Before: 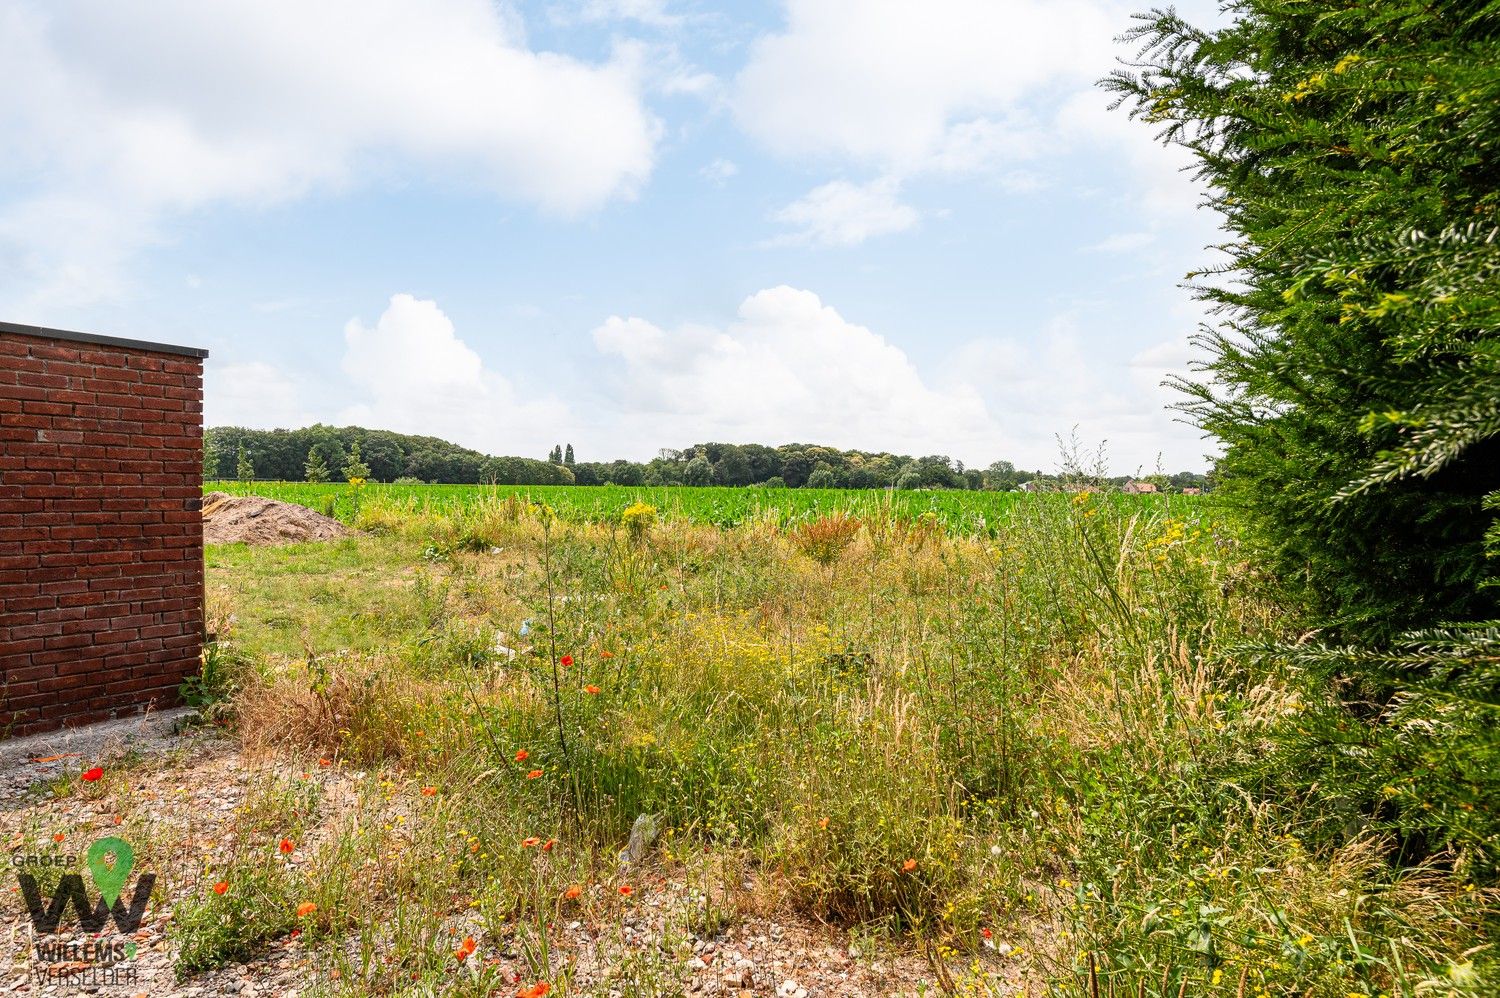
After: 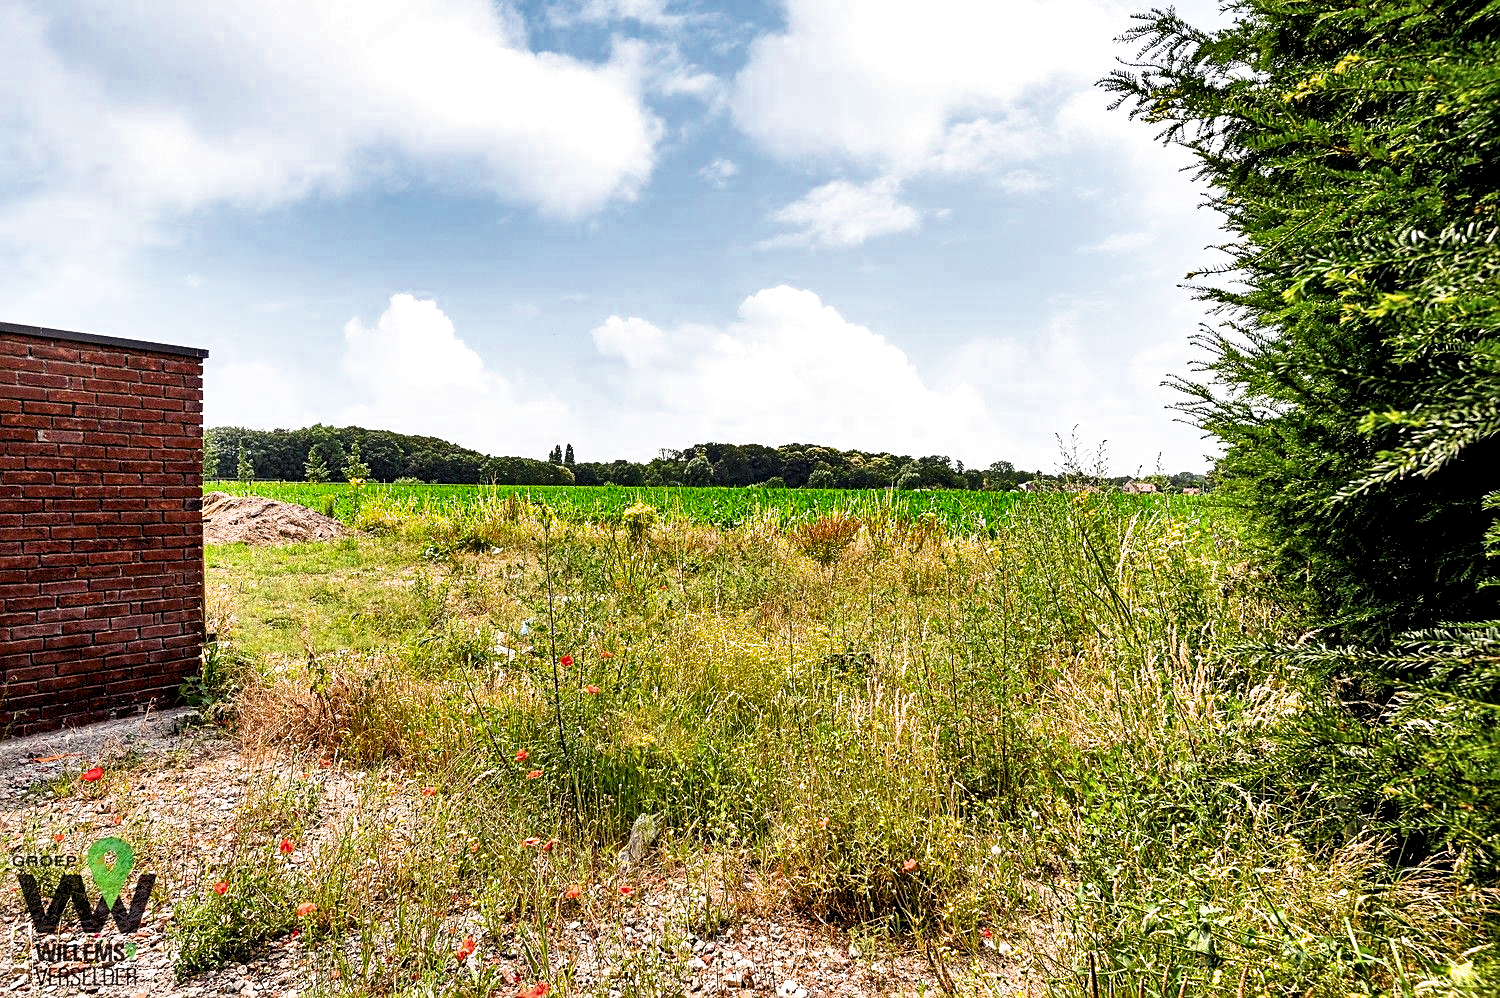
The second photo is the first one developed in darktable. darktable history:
shadows and highlights: radius 106.07, shadows 40.94, highlights -72.29, low approximation 0.01, soften with gaussian
sharpen: on, module defaults
exposure: black level correction 0.001, exposure 0.498 EV, compensate exposure bias true, compensate highlight preservation false
filmic rgb: black relative exposure -12.69 EV, white relative exposure 2.82 EV, target black luminance 0%, hardness 8.5, latitude 70.48%, contrast 1.134, shadows ↔ highlights balance -0.771%, iterations of high-quality reconstruction 0
color balance rgb: shadows lift › luminance -21.732%, shadows lift › chroma 8.663%, shadows lift › hue 282.65°, global offset › luminance -0.874%, perceptual saturation grading › global saturation -0.119%
